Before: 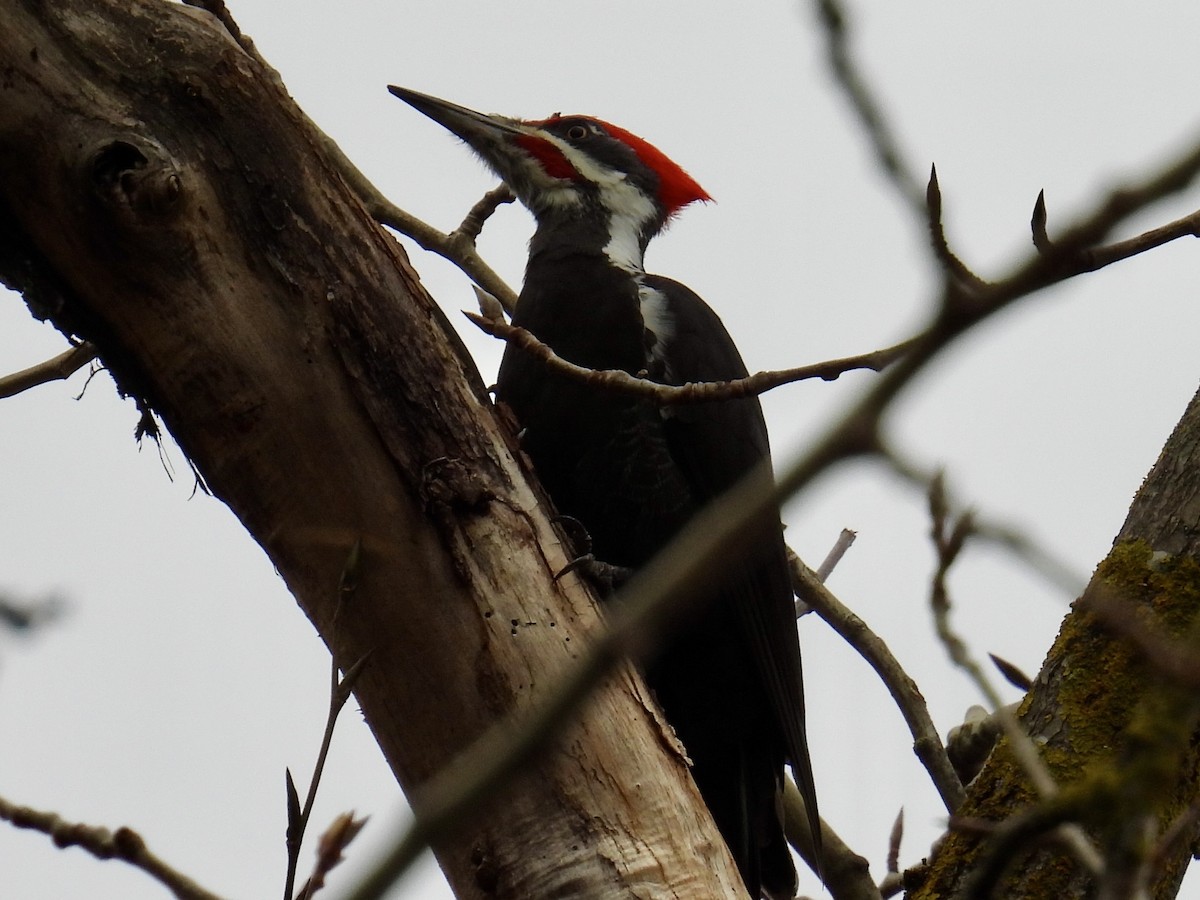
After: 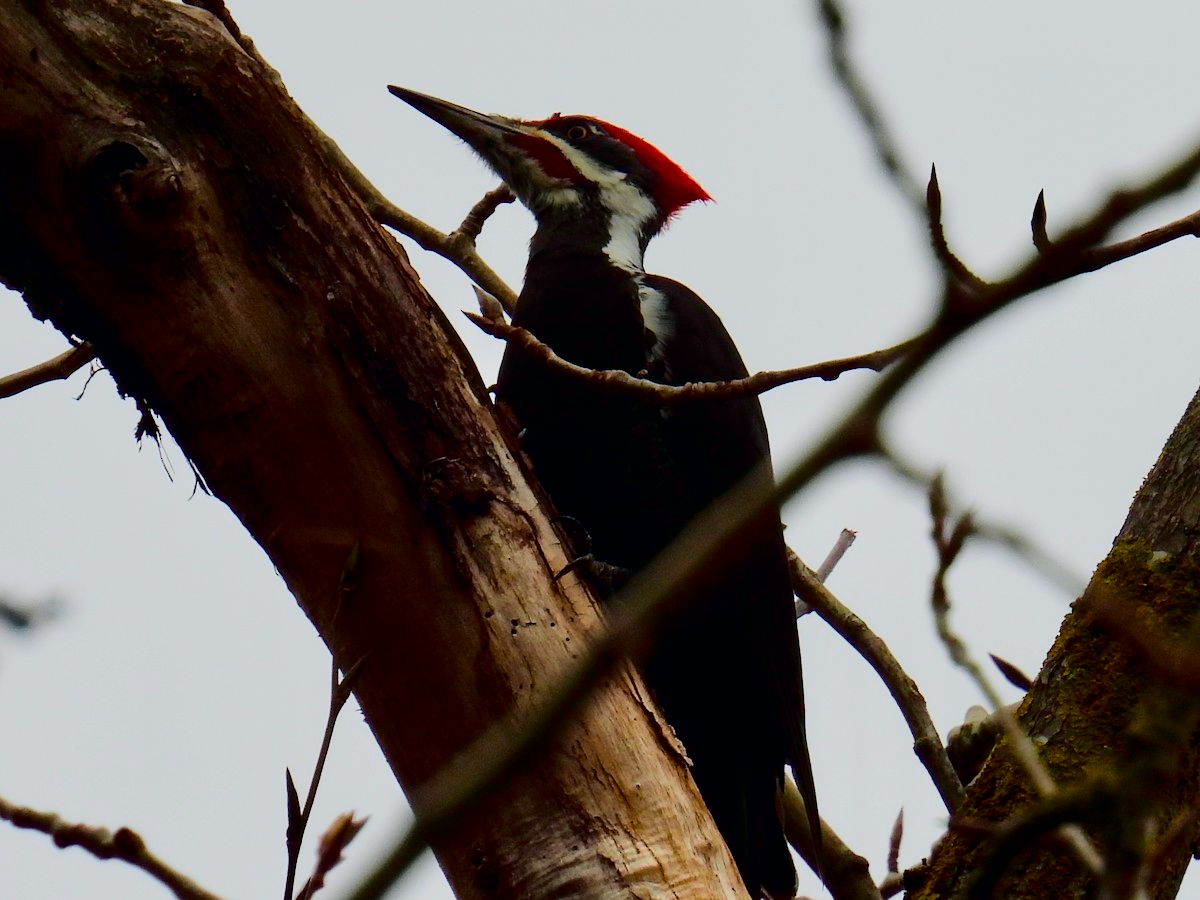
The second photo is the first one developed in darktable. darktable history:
color balance rgb: perceptual saturation grading › global saturation 30%, global vibrance 20%
tone curve: curves: ch0 [(0, 0) (0.049, 0.01) (0.154, 0.081) (0.491, 0.519) (0.748, 0.765) (1, 0.919)]; ch1 [(0, 0) (0.172, 0.123) (0.317, 0.272) (0.391, 0.424) (0.499, 0.497) (0.531, 0.541) (0.615, 0.608) (0.741, 0.783) (1, 1)]; ch2 [(0, 0) (0.411, 0.424) (0.483, 0.478) (0.546, 0.532) (0.652, 0.633) (1, 1)], color space Lab, independent channels, preserve colors none
